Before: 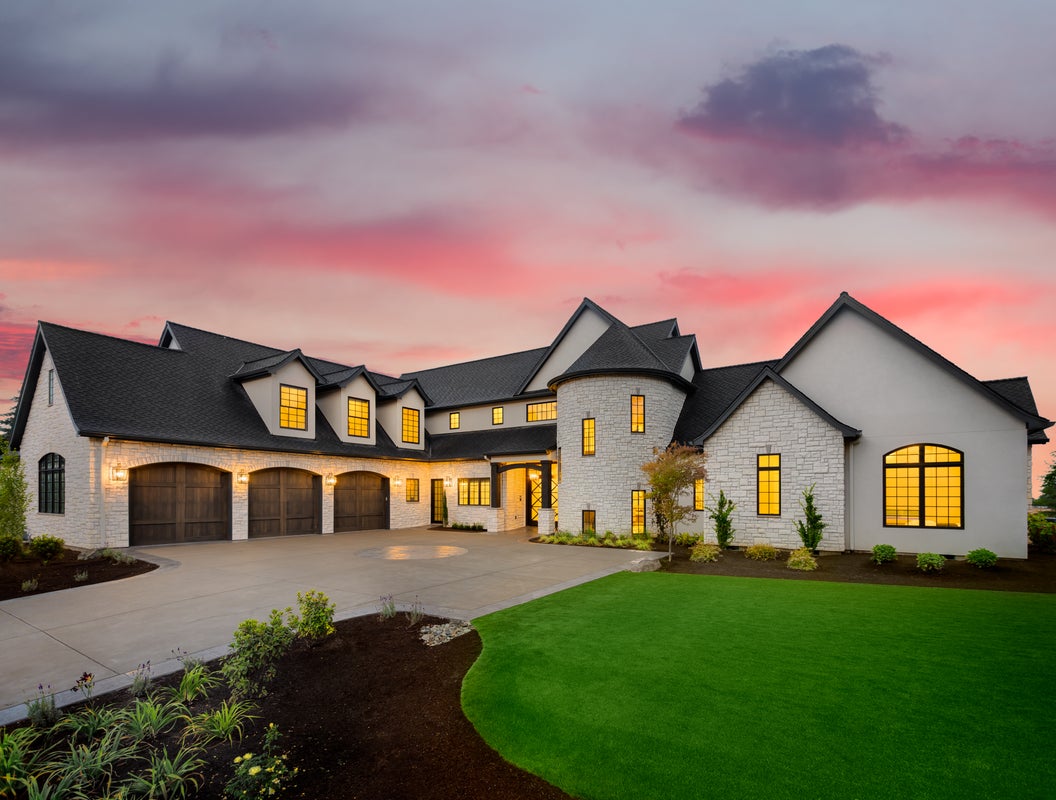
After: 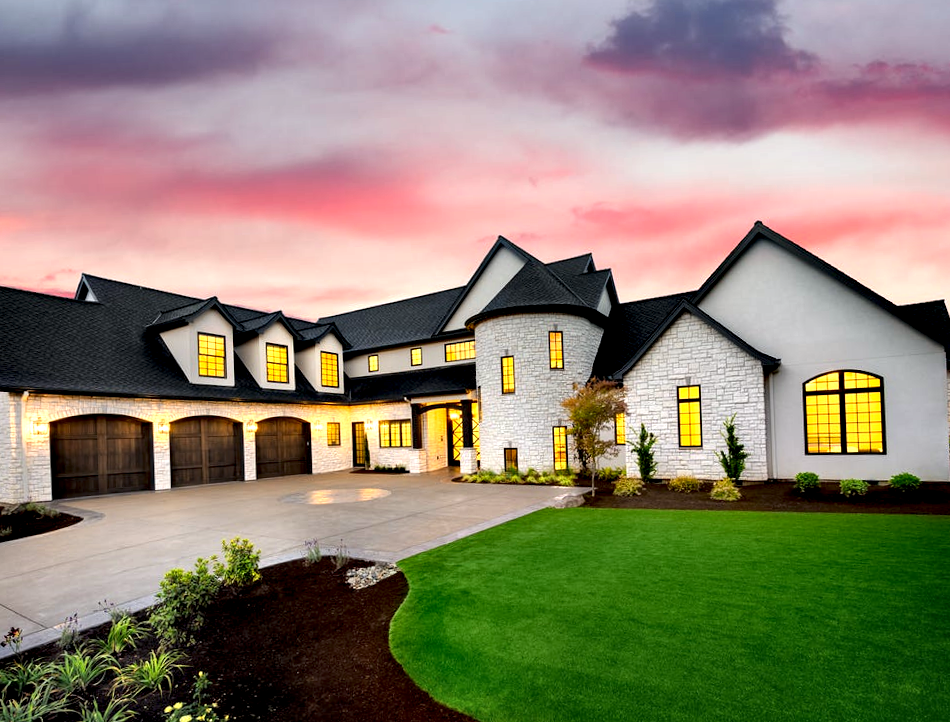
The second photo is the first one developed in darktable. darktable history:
contrast equalizer: y [[0.6 ×6], [0.55 ×6], [0 ×6], [0 ×6], [0 ×6]]
exposure: black level correction 0, exposure 0.396 EV, compensate exposure bias true, compensate highlight preservation false
crop and rotate: angle 1.96°, left 5.947%, top 5.673%
